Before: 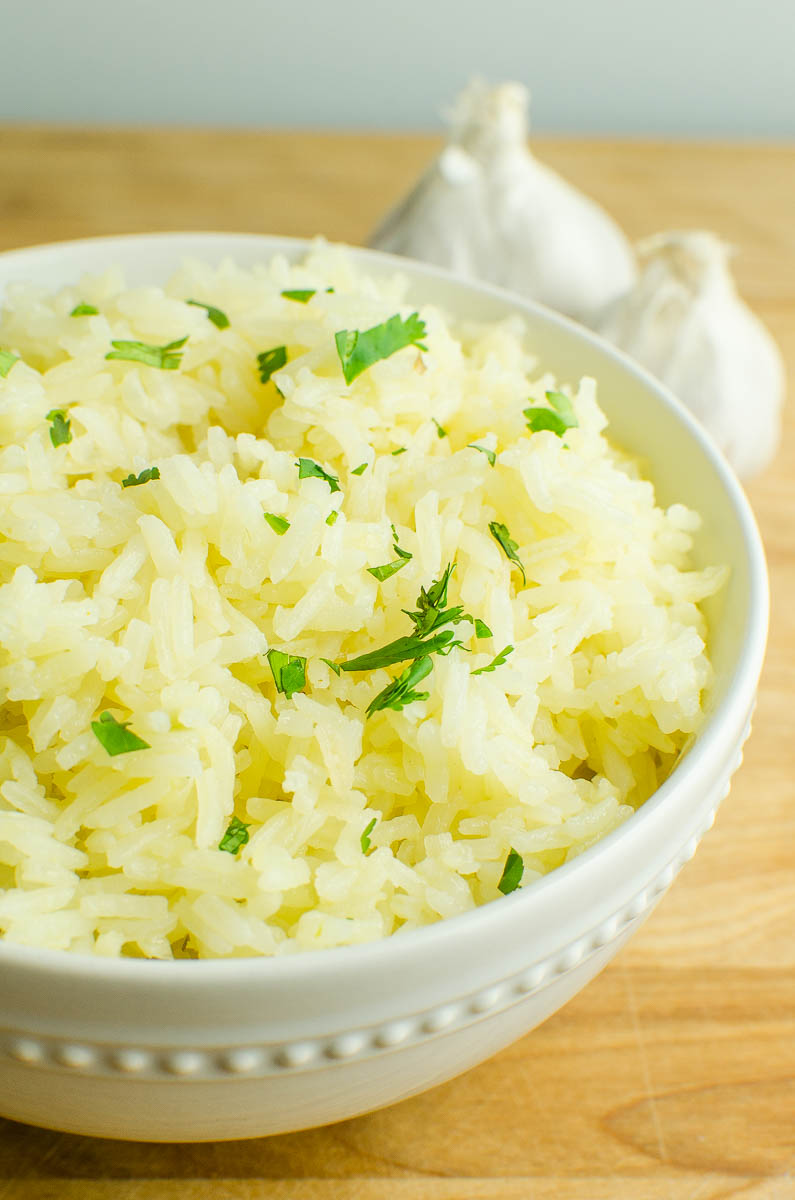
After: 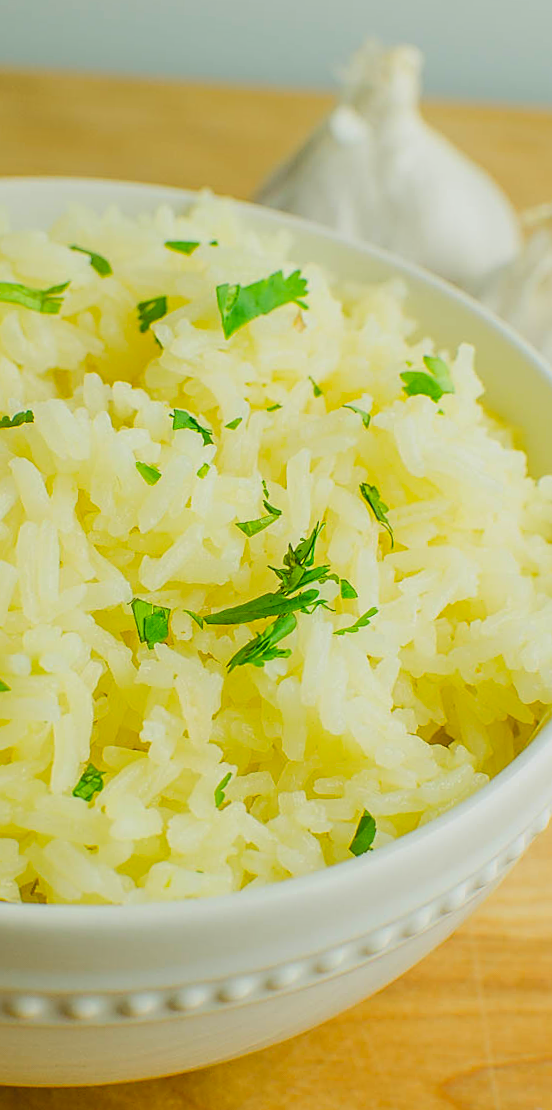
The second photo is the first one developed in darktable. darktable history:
contrast brightness saturation: contrast -0.21, saturation 0.186
crop and rotate: angle -3.08°, left 14.189%, top 0.02%, right 10.774%, bottom 0.024%
sharpen: on, module defaults
